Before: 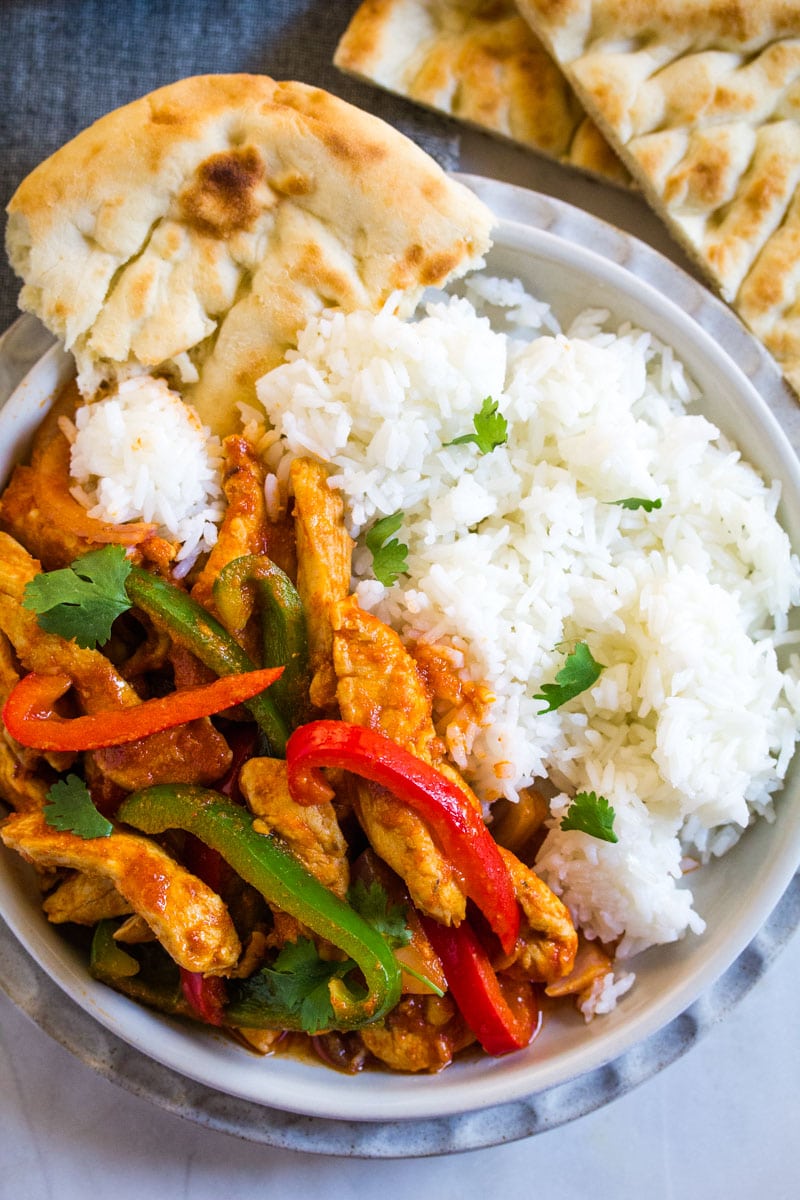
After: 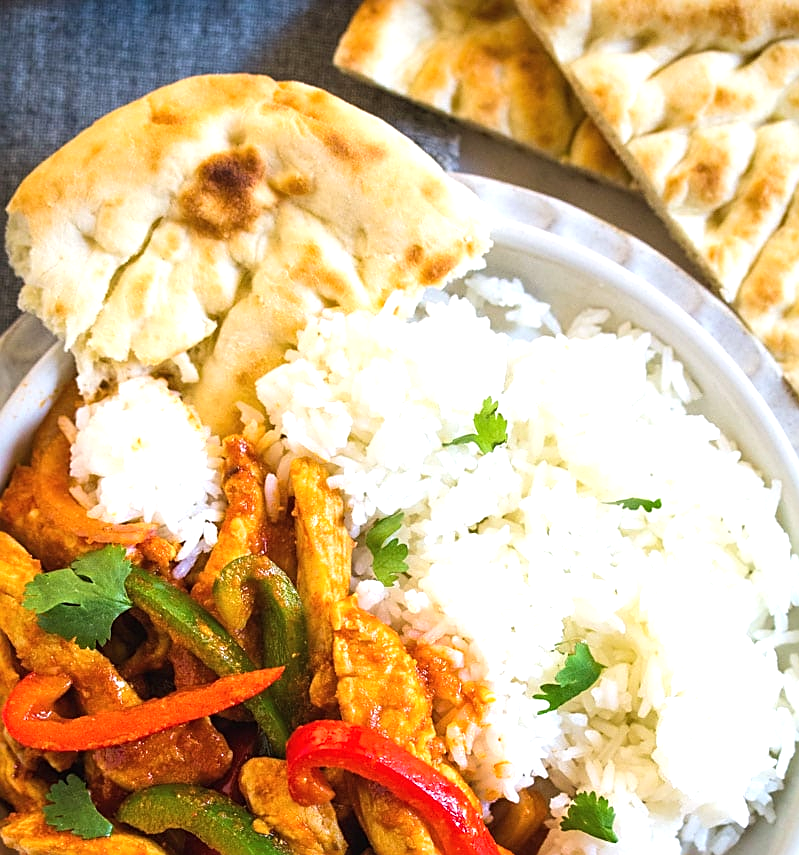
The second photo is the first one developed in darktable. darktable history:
crop: right 0%, bottom 28.738%
sharpen: on, module defaults
exposure: black level correction -0.001, exposure 0.535 EV, compensate highlight preservation false
